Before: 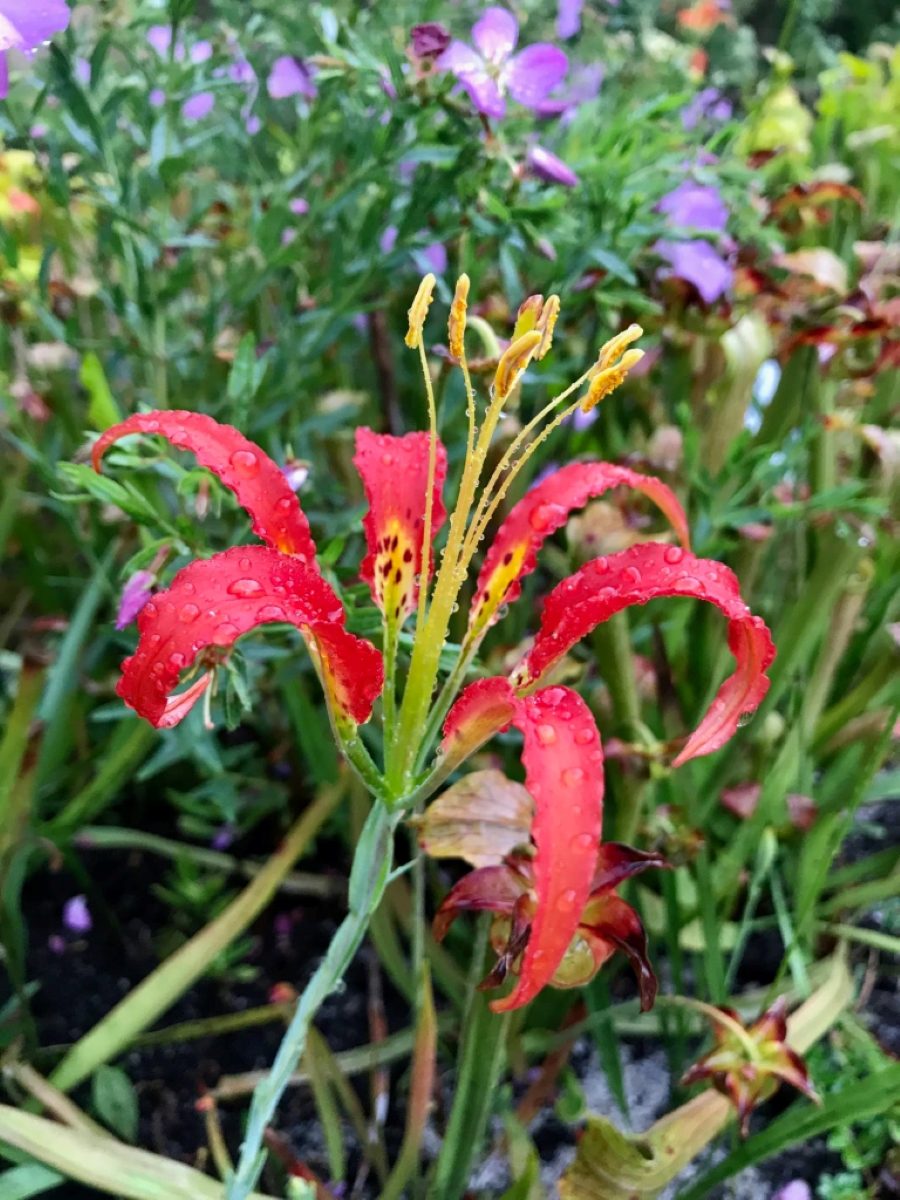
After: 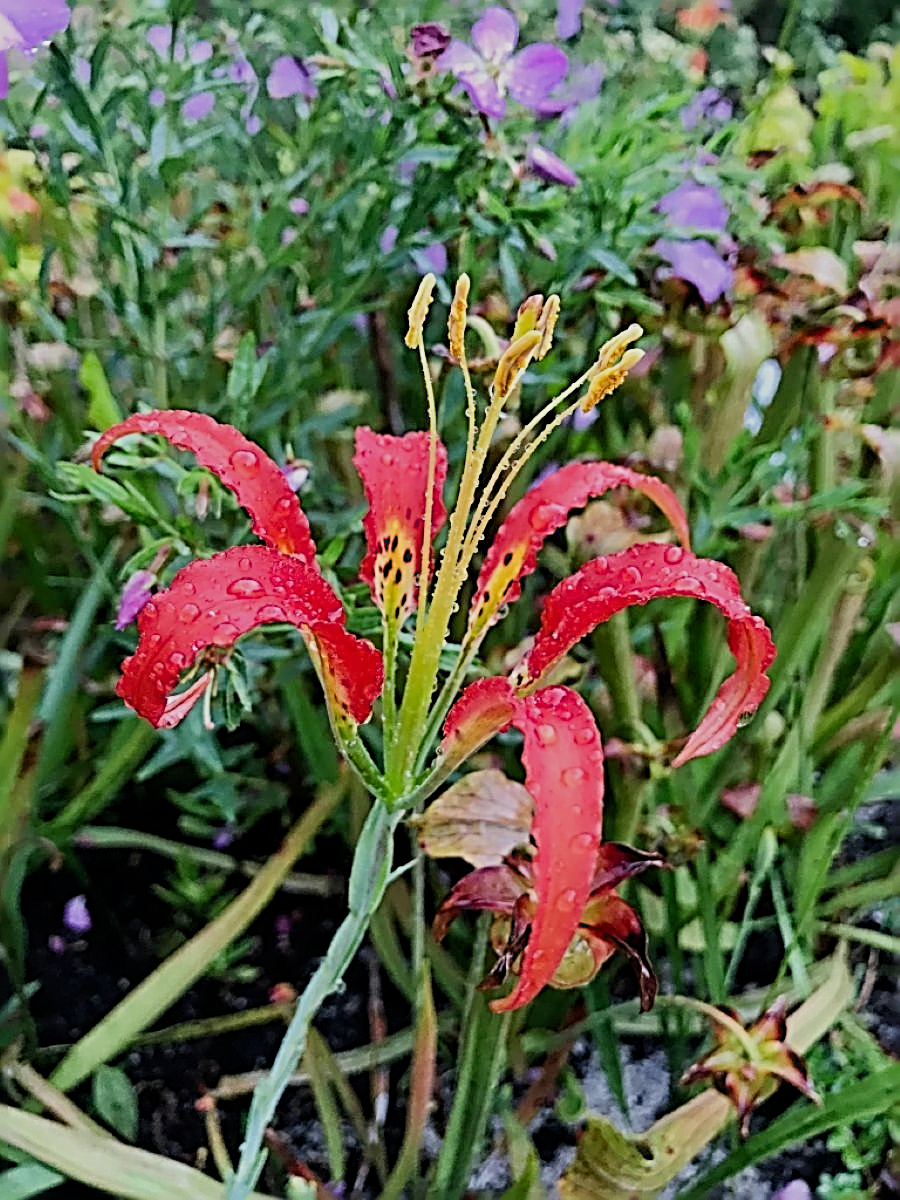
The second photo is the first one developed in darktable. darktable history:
filmic rgb: black relative exposure -16 EV, white relative exposure 6.12 EV, hardness 5.22
sharpen: radius 3.158, amount 1.731
